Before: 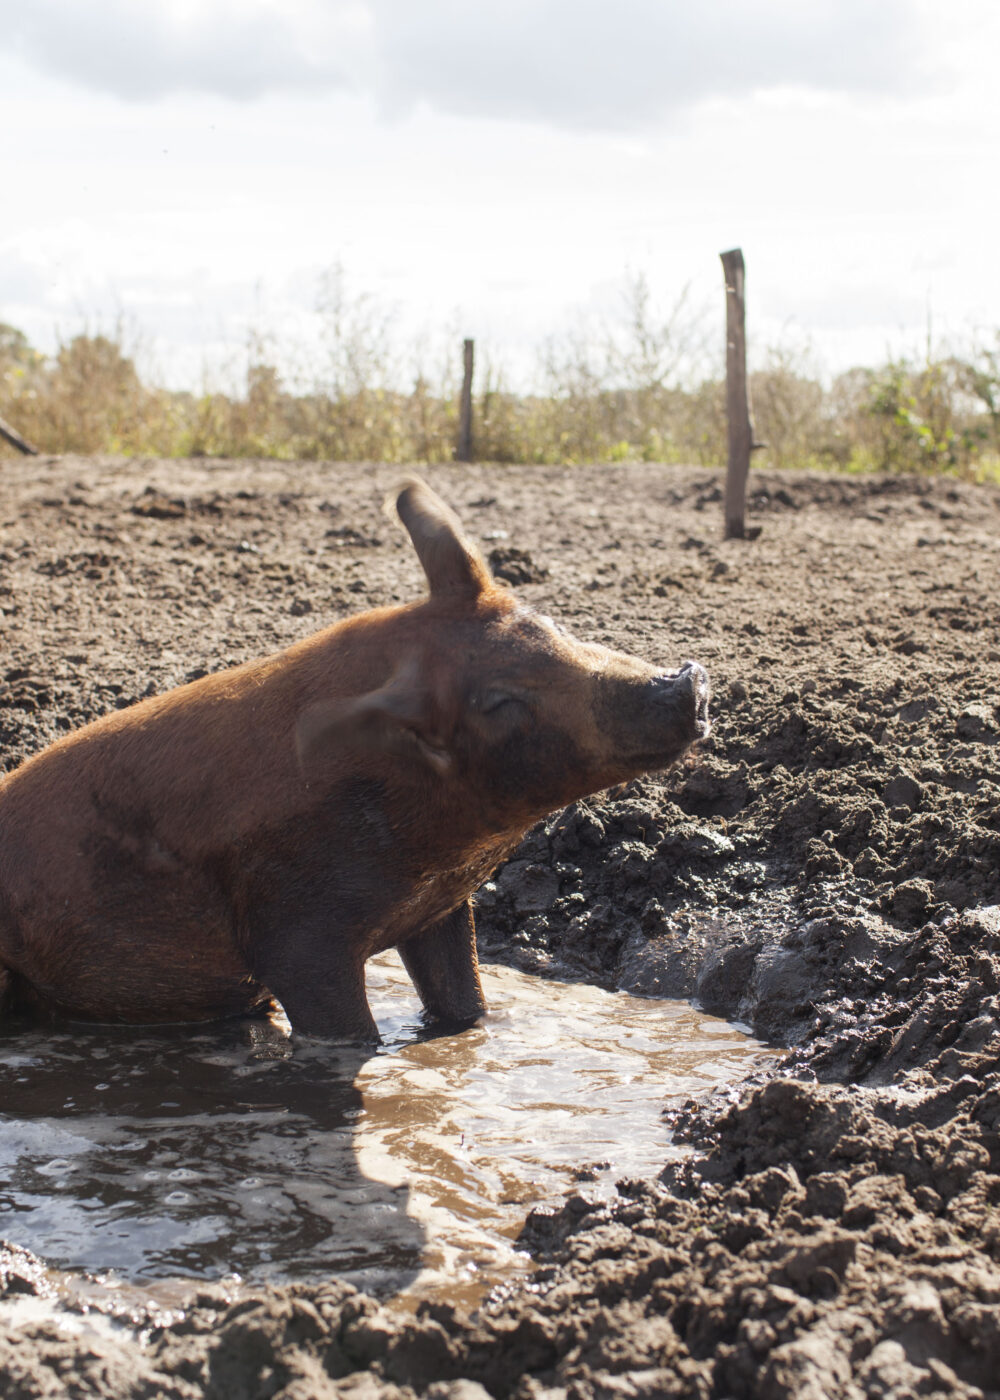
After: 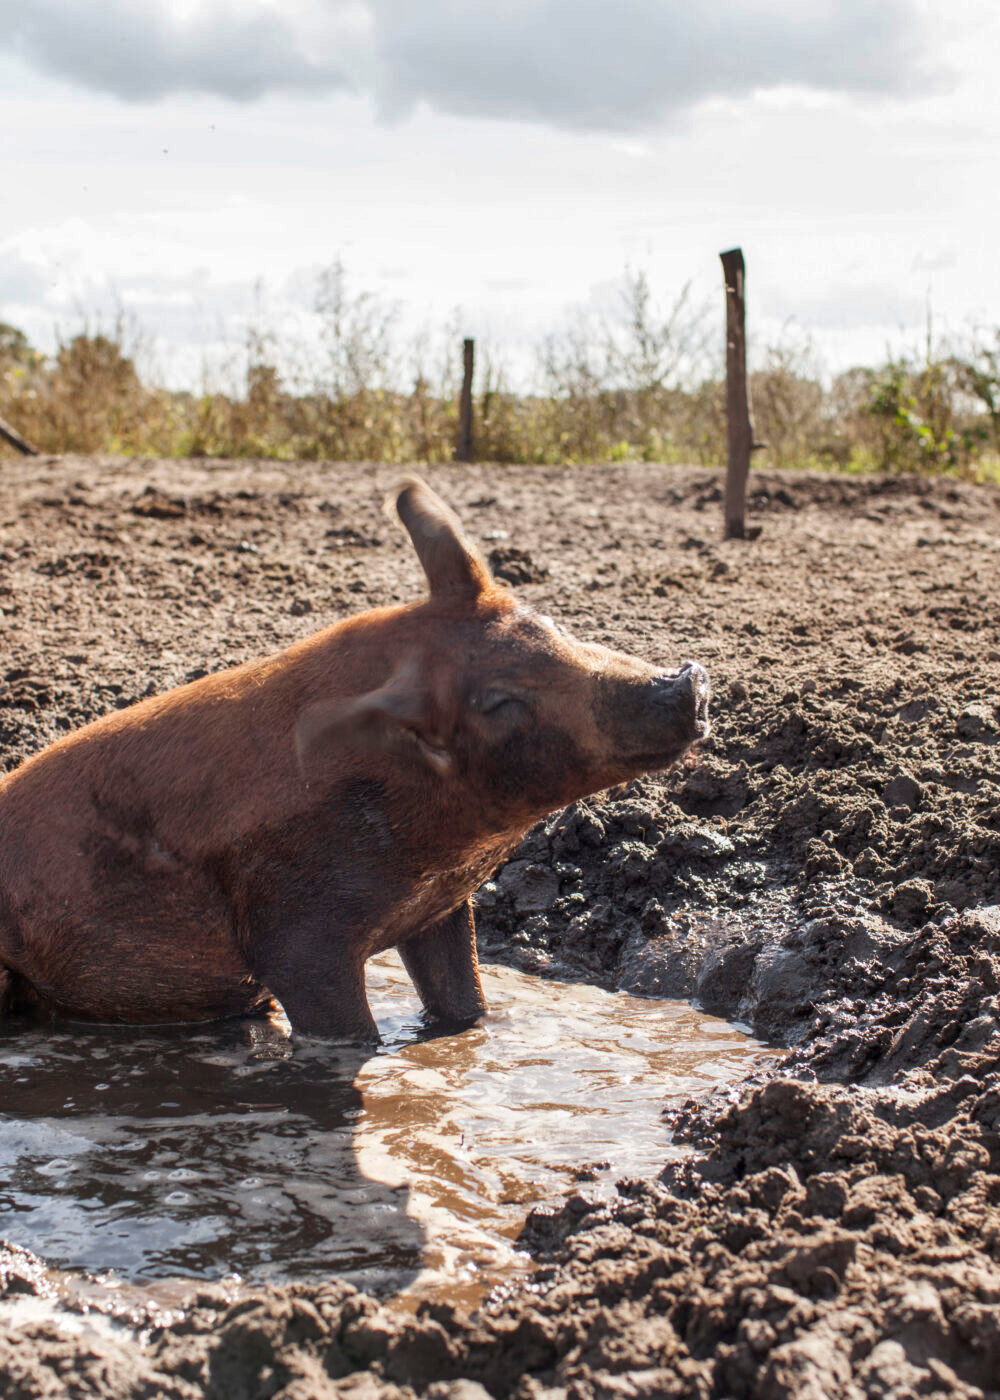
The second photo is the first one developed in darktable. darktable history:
local contrast: on, module defaults
shadows and highlights: shadows 43.69, white point adjustment -1.55, soften with gaussian
